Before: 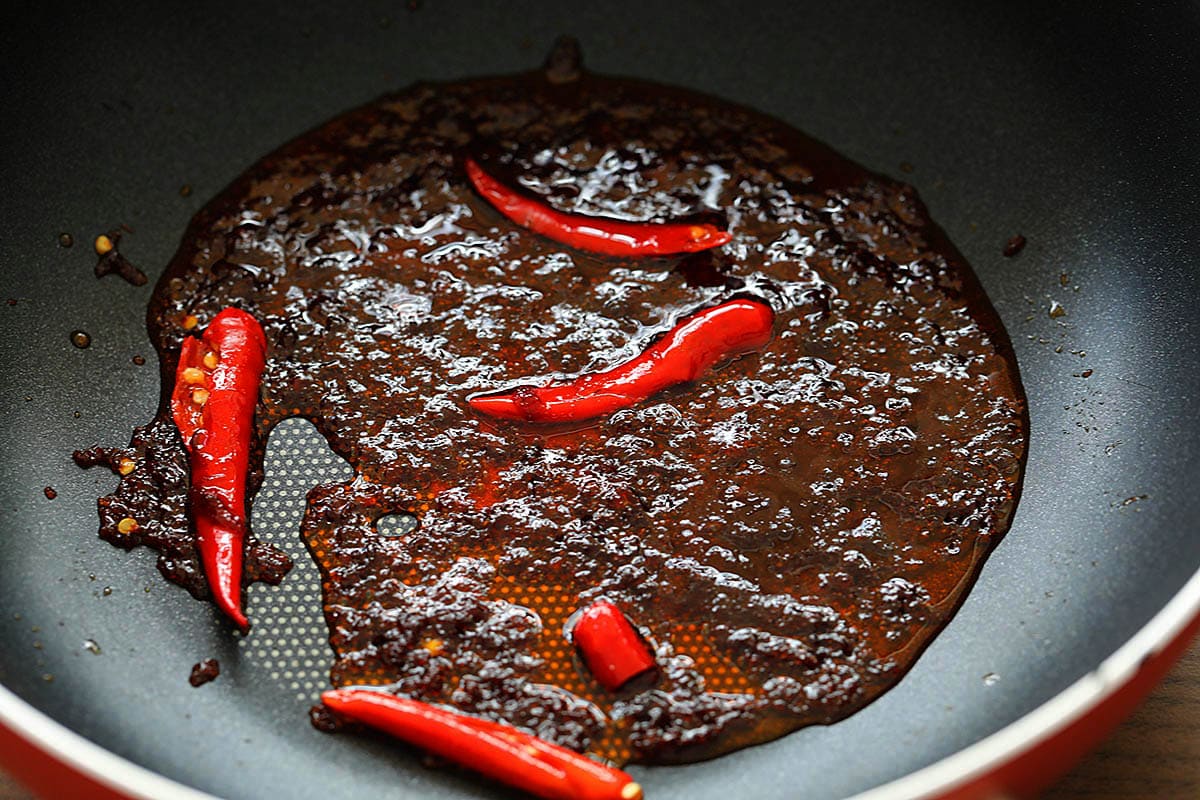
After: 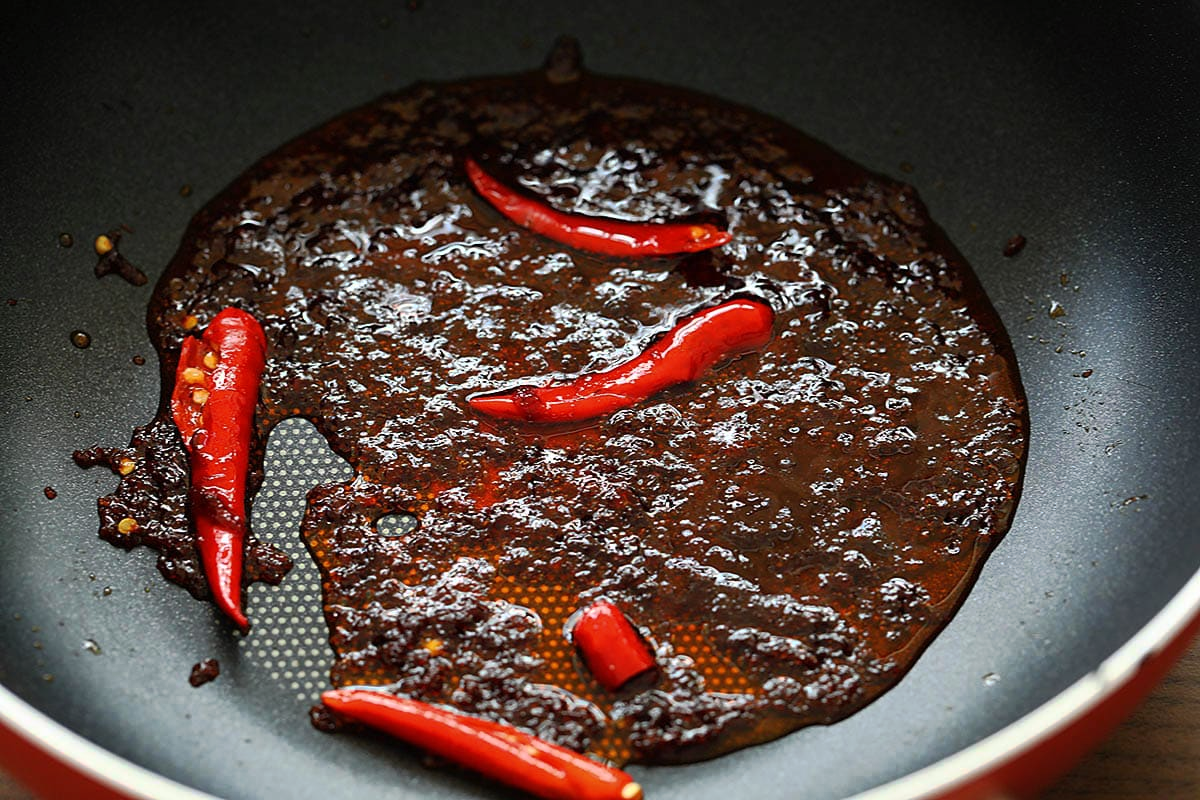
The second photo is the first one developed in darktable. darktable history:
tone curve: curves: ch0 [(0, 0) (0.003, 0.003) (0.011, 0.011) (0.025, 0.025) (0.044, 0.044) (0.069, 0.068) (0.1, 0.098) (0.136, 0.134) (0.177, 0.175) (0.224, 0.221) (0.277, 0.273) (0.335, 0.33) (0.399, 0.393) (0.468, 0.461) (0.543, 0.534) (0.623, 0.614) (0.709, 0.69) (0.801, 0.752) (0.898, 0.835) (1, 1)], preserve colors none
base curve: curves: ch0 [(0, 0) (0.257, 0.25) (0.482, 0.586) (0.757, 0.871) (1, 1)]
